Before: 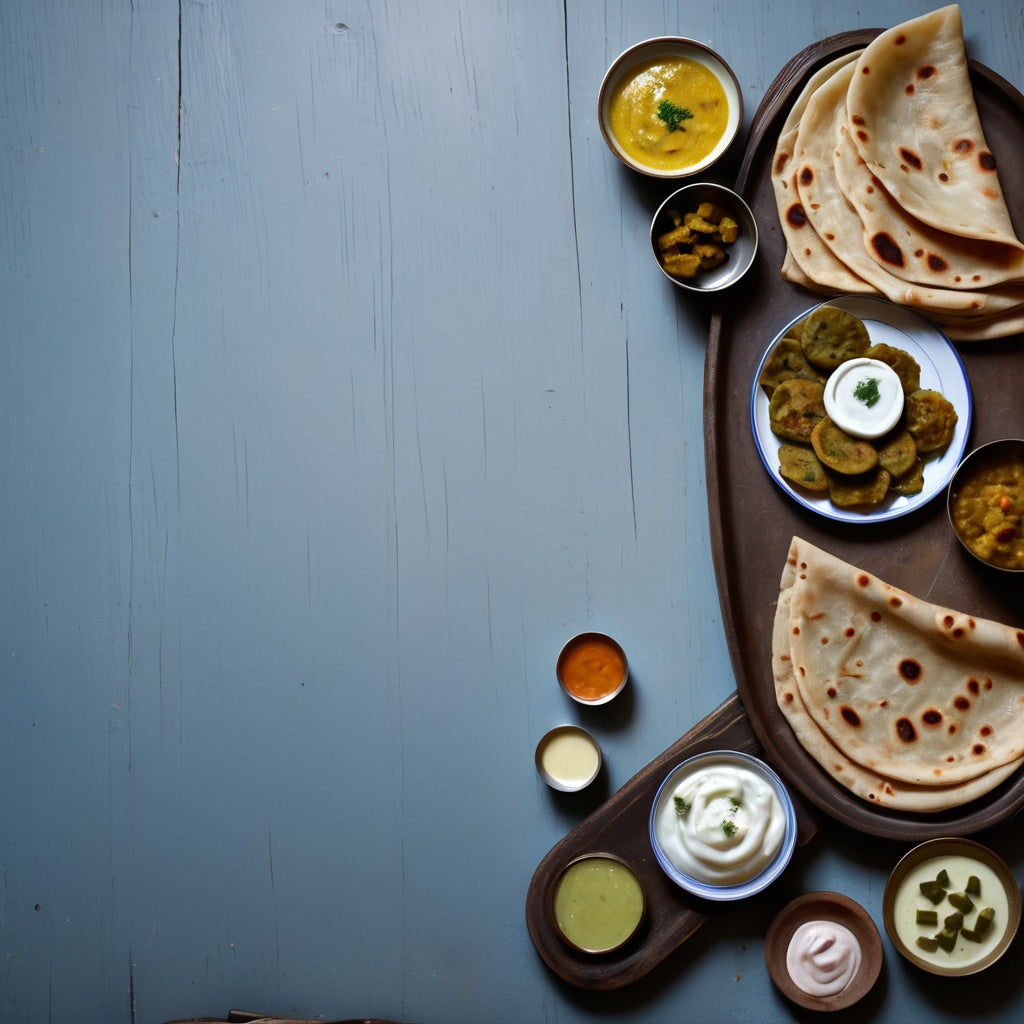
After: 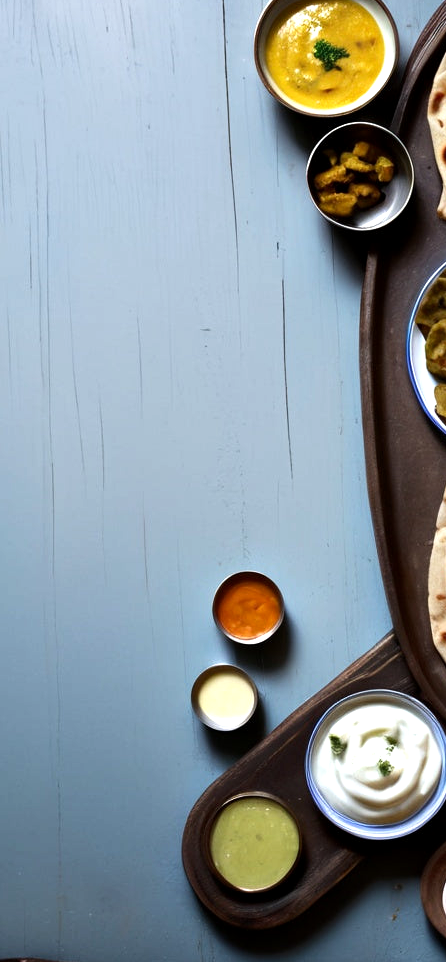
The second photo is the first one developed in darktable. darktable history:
tone equalizer: -8 EV -0.45 EV, -7 EV -0.363 EV, -6 EV -0.357 EV, -5 EV -0.185 EV, -3 EV 0.189 EV, -2 EV 0.349 EV, -1 EV 0.378 EV, +0 EV 0.392 EV, edges refinement/feathering 500, mask exposure compensation -1.57 EV, preserve details no
exposure: black level correction 0.001, exposure 0.298 EV, compensate highlight preservation false
crop: left 33.604%, top 6.045%, right 22.809%
